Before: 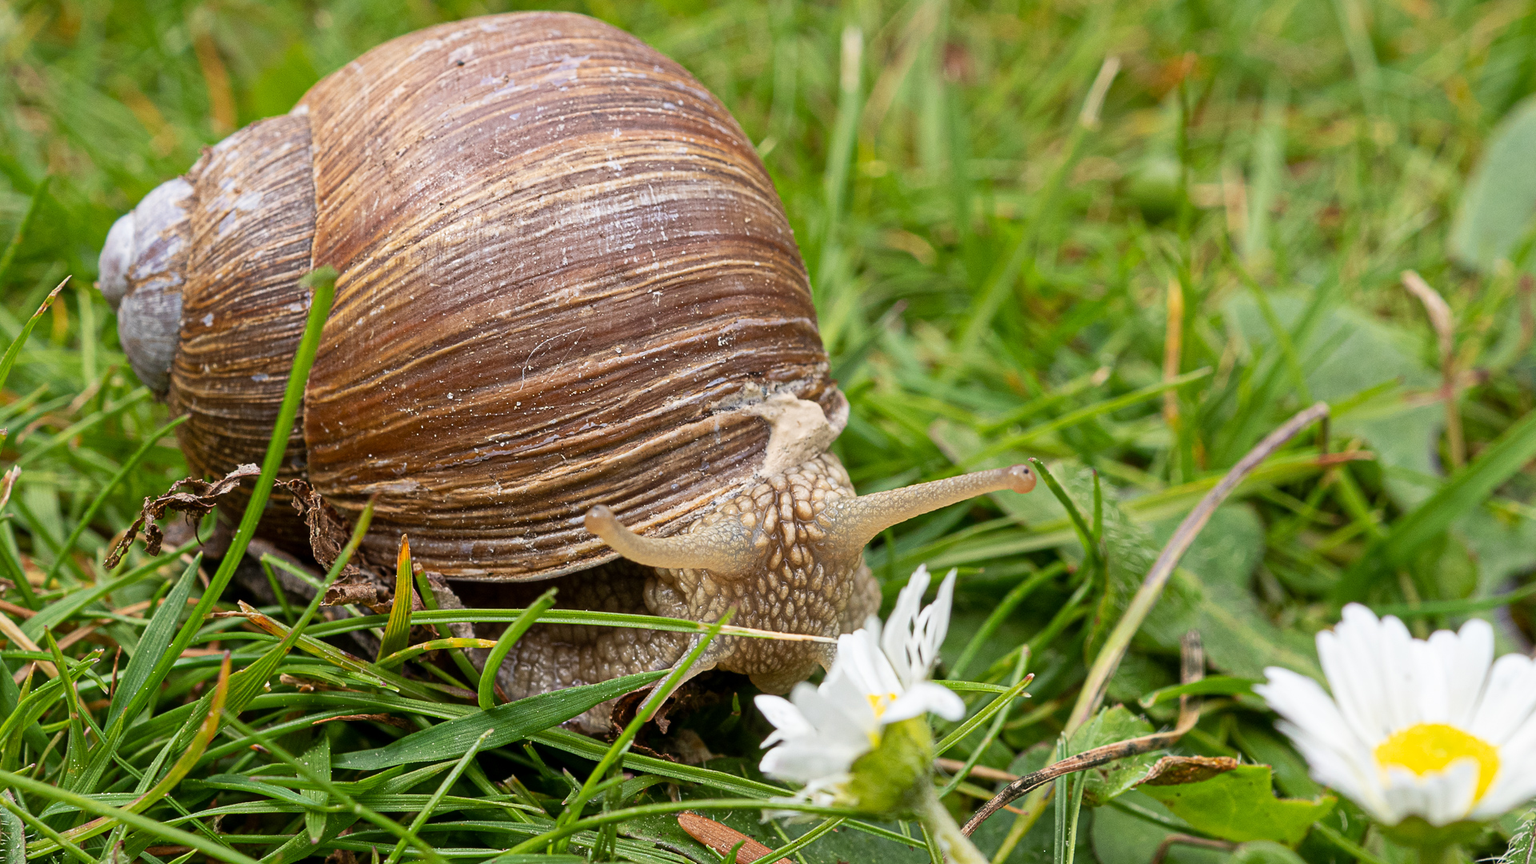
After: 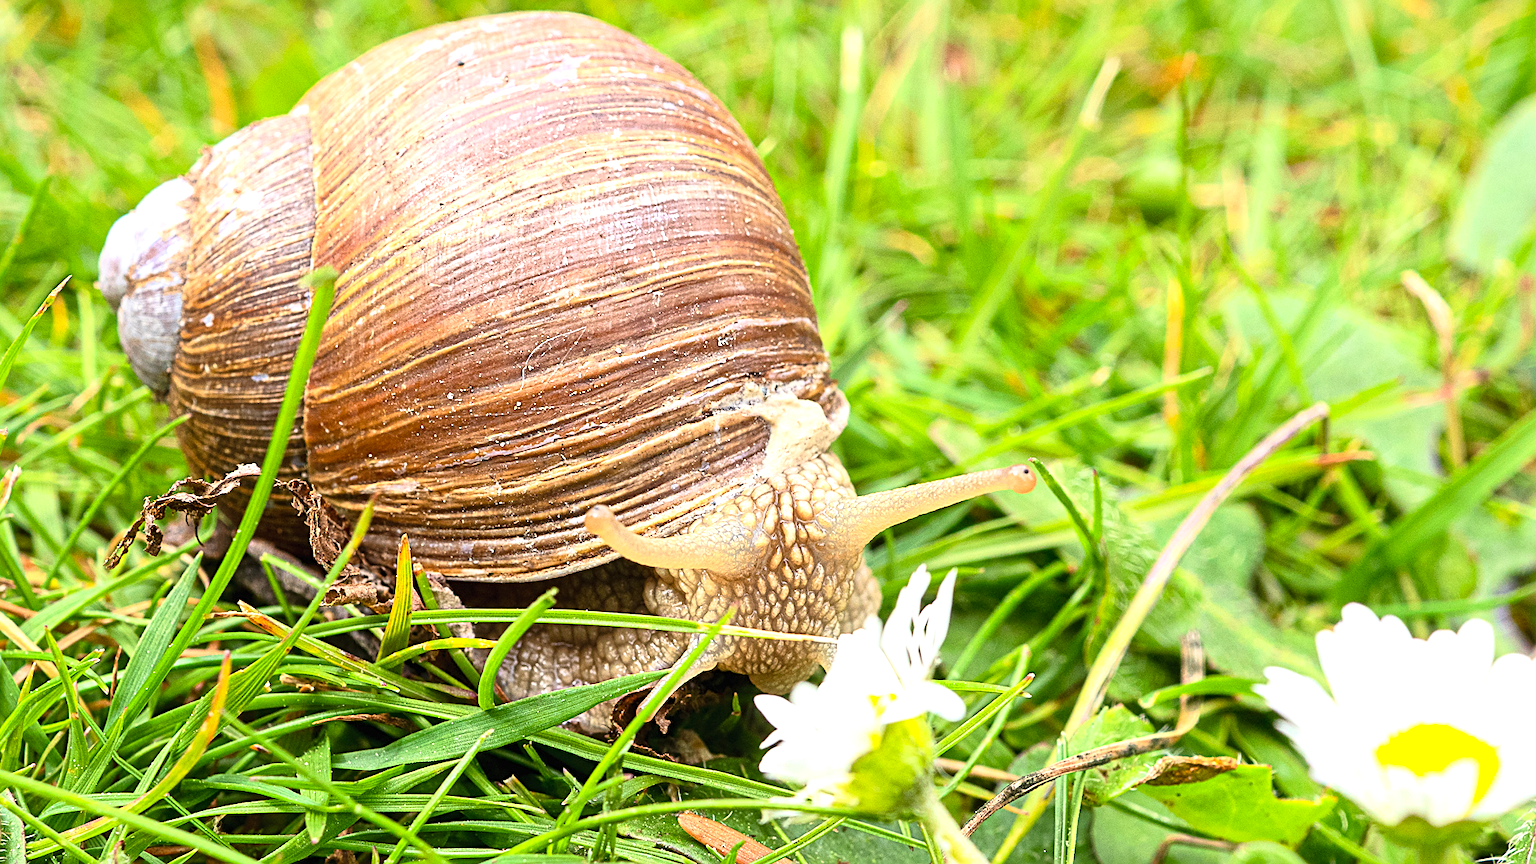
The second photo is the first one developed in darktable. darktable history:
sharpen: on, module defaults
exposure: black level correction 0, exposure 0.877 EV, compensate exposure bias true, compensate highlight preservation false
contrast brightness saturation: contrast 0.2, brightness 0.16, saturation 0.22
